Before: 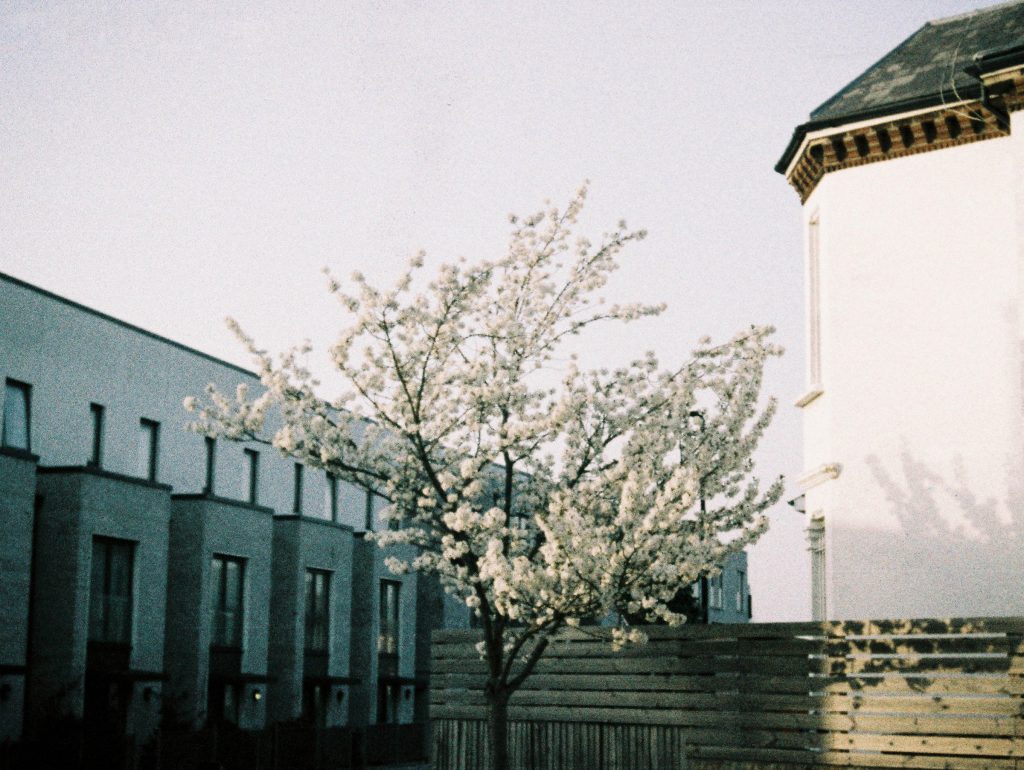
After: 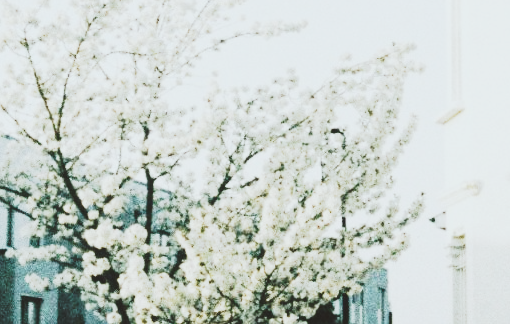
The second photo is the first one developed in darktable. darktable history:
tone equalizer: -8 EV -0.754 EV, -7 EV -0.718 EV, -6 EV -0.594 EV, -5 EV -0.409 EV, -3 EV 0.4 EV, -2 EV 0.6 EV, -1 EV 0.685 EV, +0 EV 0.759 EV, edges refinement/feathering 500, mask exposure compensation -1.57 EV, preserve details no
crop: left 35.063%, top 36.795%, right 15.096%, bottom 20.059%
base curve: curves: ch0 [(0, 0) (0.028, 0.03) (0.121, 0.232) (0.46, 0.748) (0.859, 0.968) (1, 1)], preserve colors none
exposure: exposure 0.701 EV, compensate highlight preservation false
color balance rgb: shadows lift › chroma 2.027%, shadows lift › hue 214.24°, perceptual saturation grading › global saturation 0.092%, global vibrance 45.318%
color correction: highlights a* -2.76, highlights b* -2.23, shadows a* 2.14, shadows b* 2.75
contrast brightness saturation: contrast -0.254, saturation -0.434
